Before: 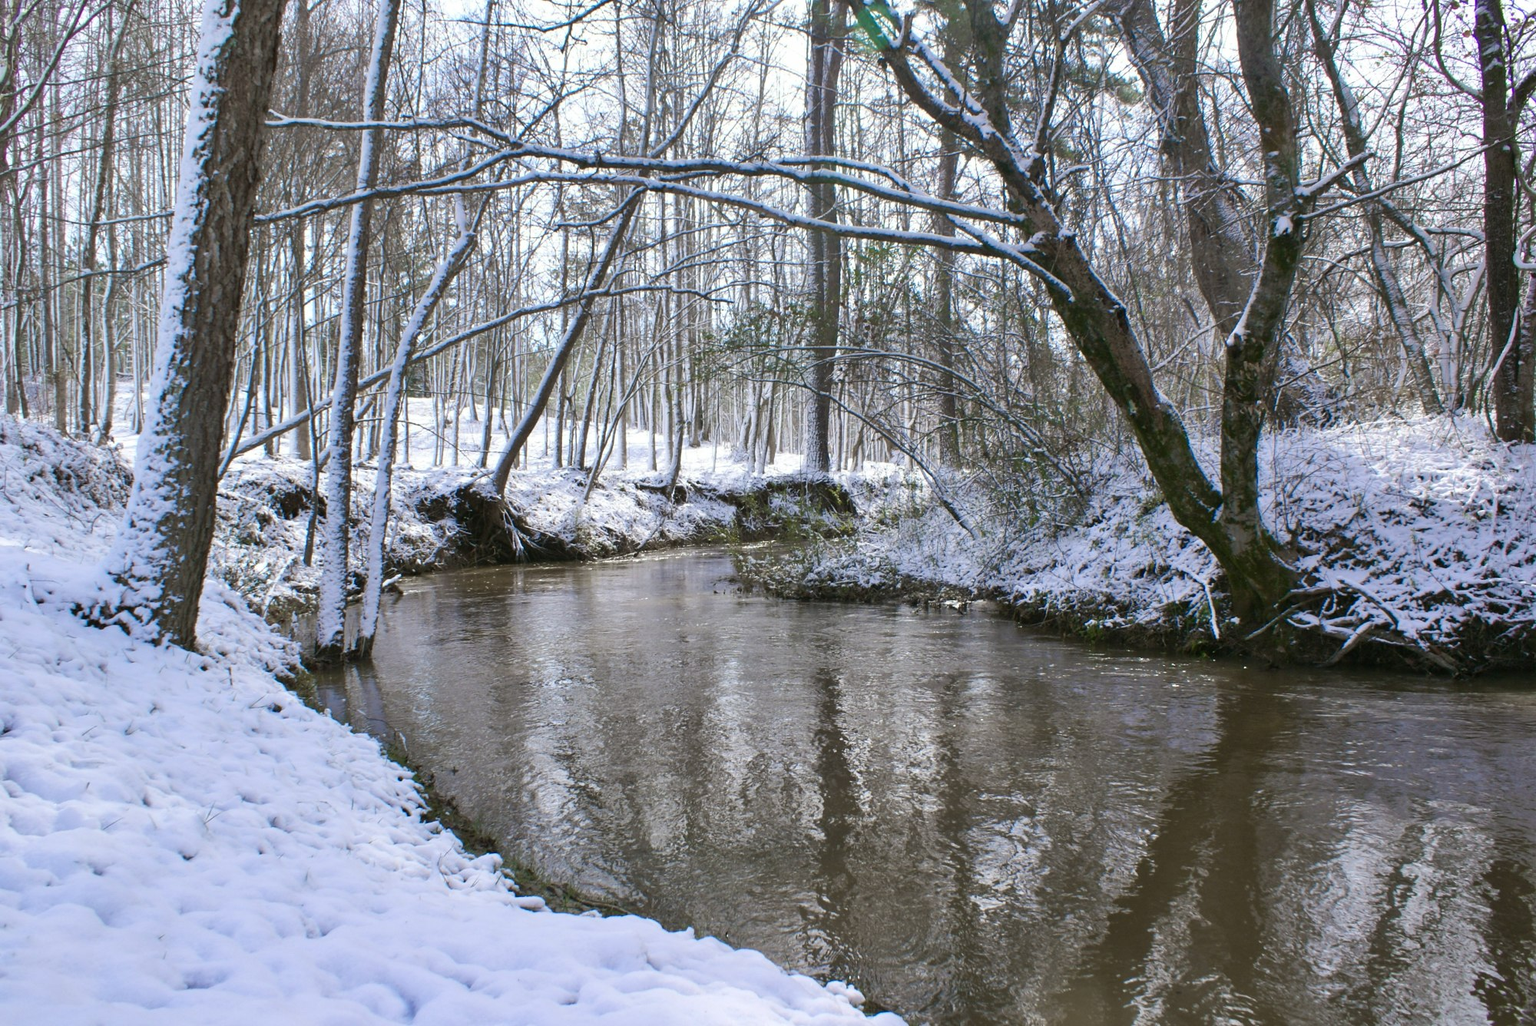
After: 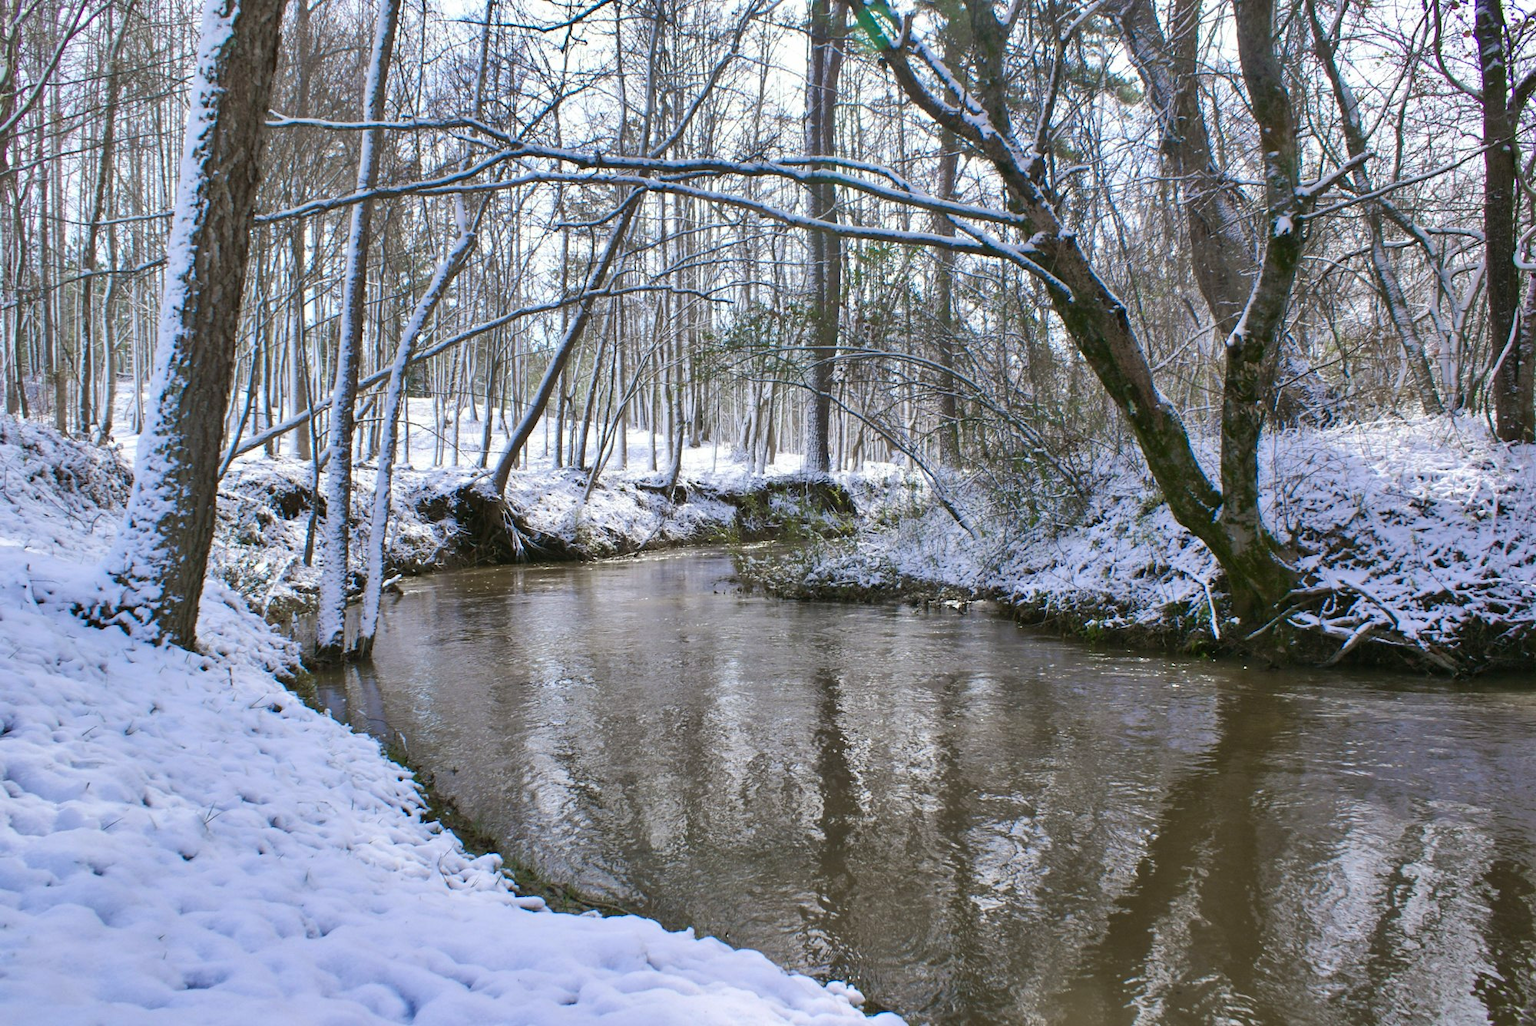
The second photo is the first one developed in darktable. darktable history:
shadows and highlights: low approximation 0.01, soften with gaussian
color correction: highlights b* 0.051, saturation 1.15
